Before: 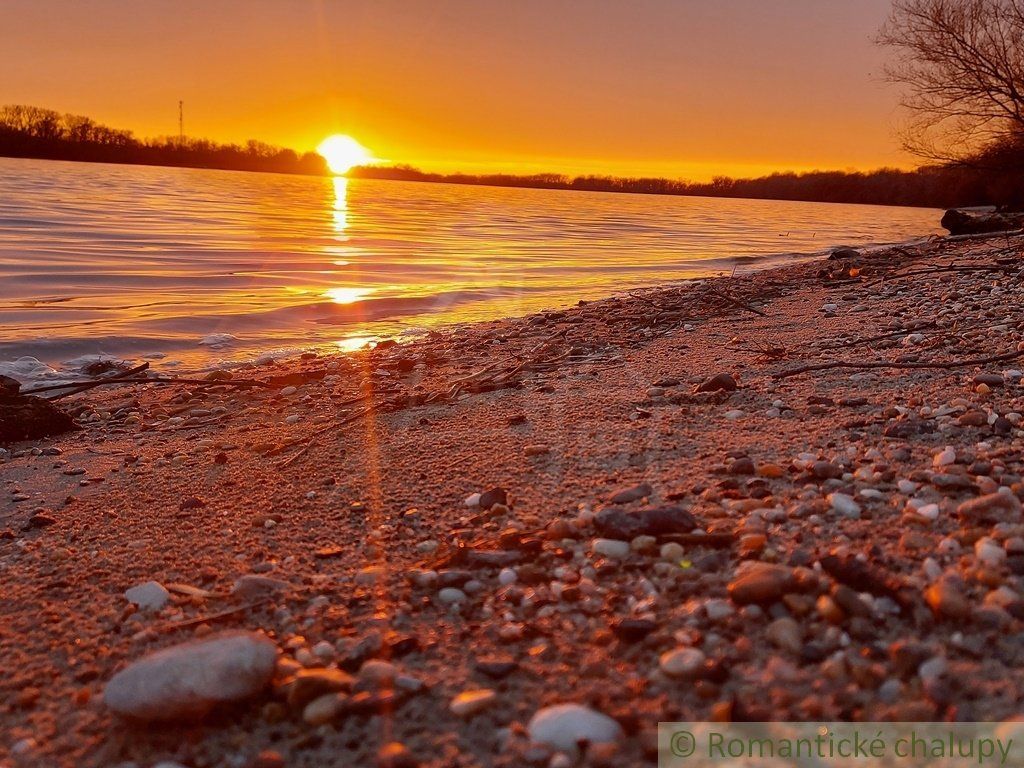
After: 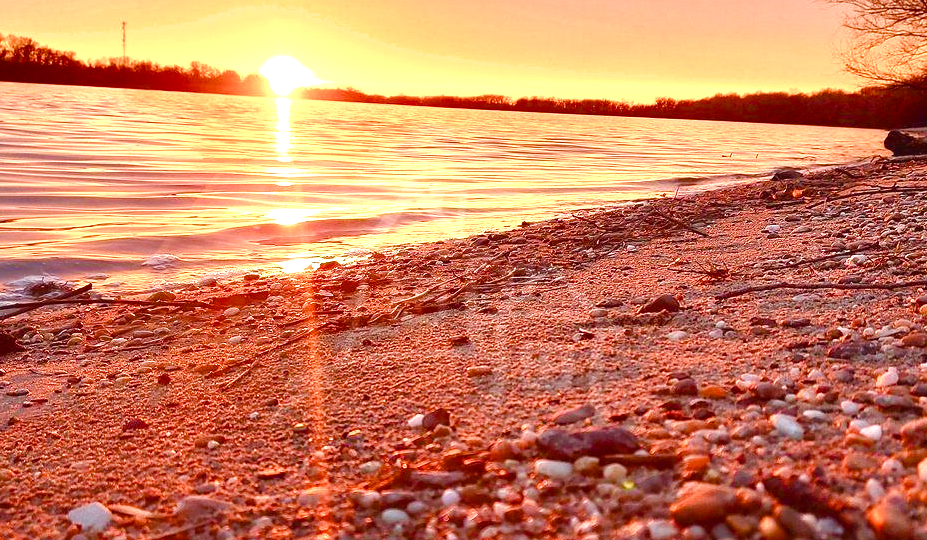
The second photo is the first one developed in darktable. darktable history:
color balance rgb: highlights gain › chroma 0.13%, highlights gain › hue 332.06°, perceptual saturation grading › global saturation 0.378%, perceptual saturation grading › highlights -29.099%, perceptual saturation grading › mid-tones 29.243%, perceptual saturation grading › shadows 60.031%
velvia: on, module defaults
shadows and highlights: radius 126.91, shadows 30.31, highlights -31.2, low approximation 0.01, soften with gaussian
crop: left 5.658%, top 10.34%, right 3.733%, bottom 19.233%
exposure: black level correction -0.002, exposure 1.333 EV, compensate highlight preservation false
